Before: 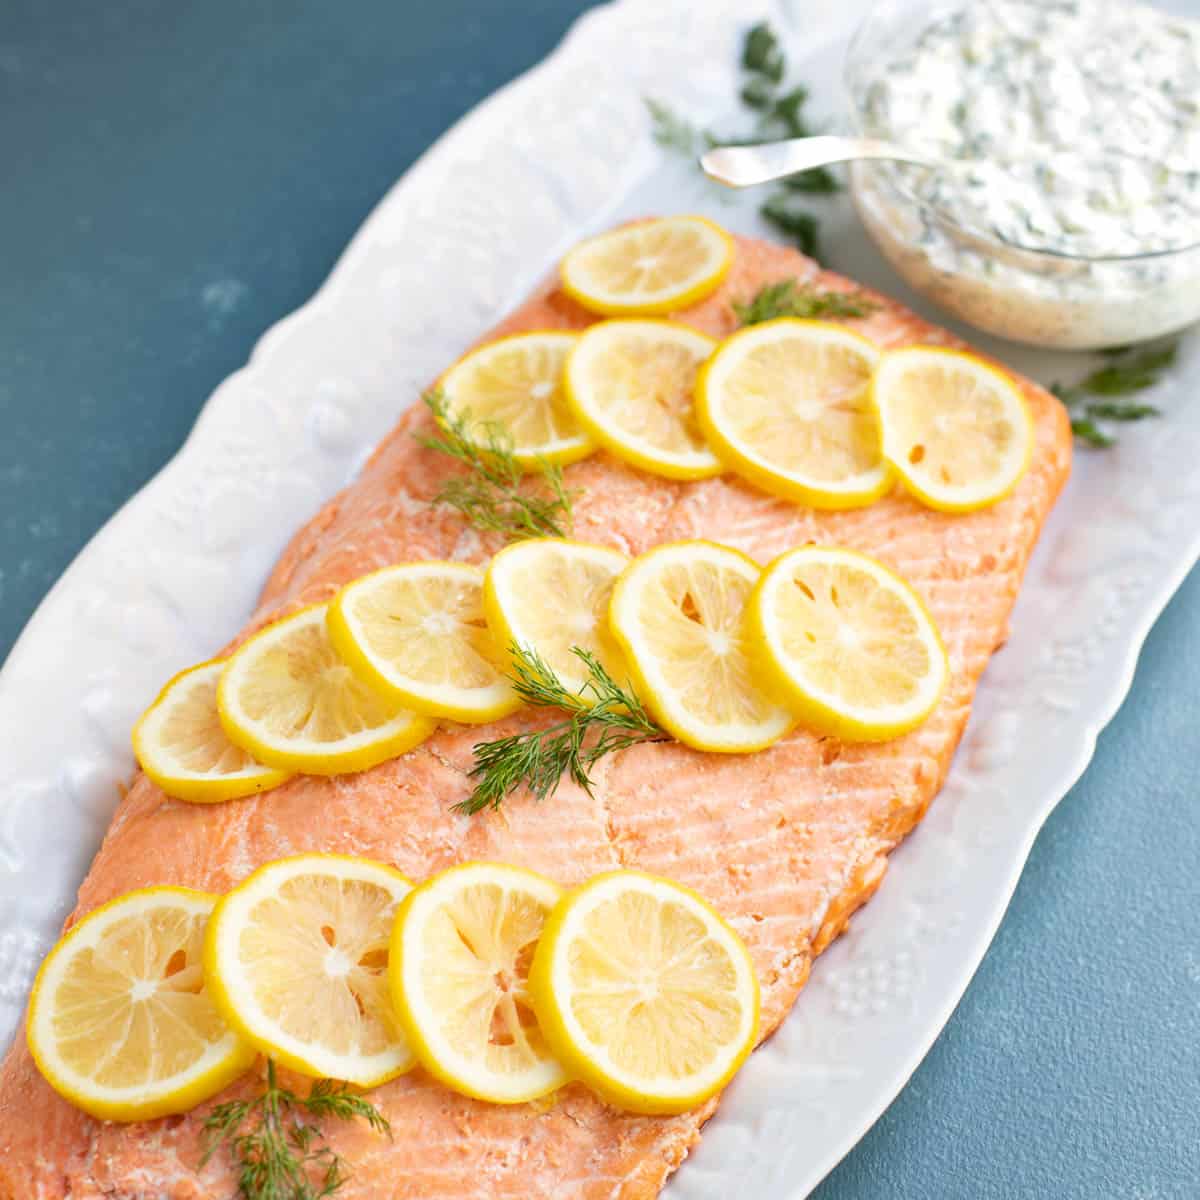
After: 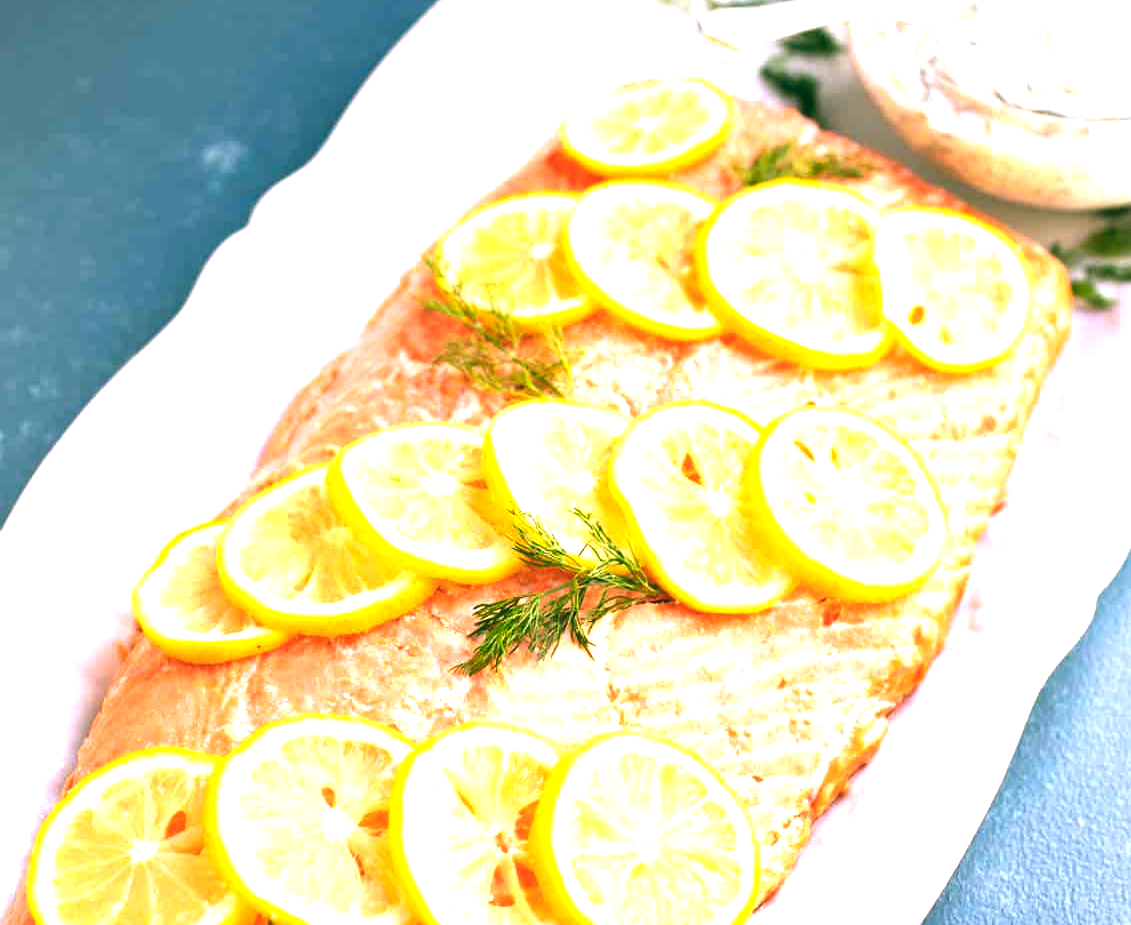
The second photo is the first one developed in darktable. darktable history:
color correction: highlights a* 4.02, highlights b* 4.98, shadows a* -7.55, shadows b* 4.98
color balance: lift [1.016, 0.983, 1, 1.017], gamma [0.78, 1.018, 1.043, 0.957], gain [0.786, 1.063, 0.937, 1.017], input saturation 118.26%, contrast 13.43%, contrast fulcrum 21.62%, output saturation 82.76%
crop and rotate: angle 0.03°, top 11.643%, right 5.651%, bottom 11.189%
exposure: black level correction 0.001, exposure 1.129 EV, compensate exposure bias true, compensate highlight preservation false
